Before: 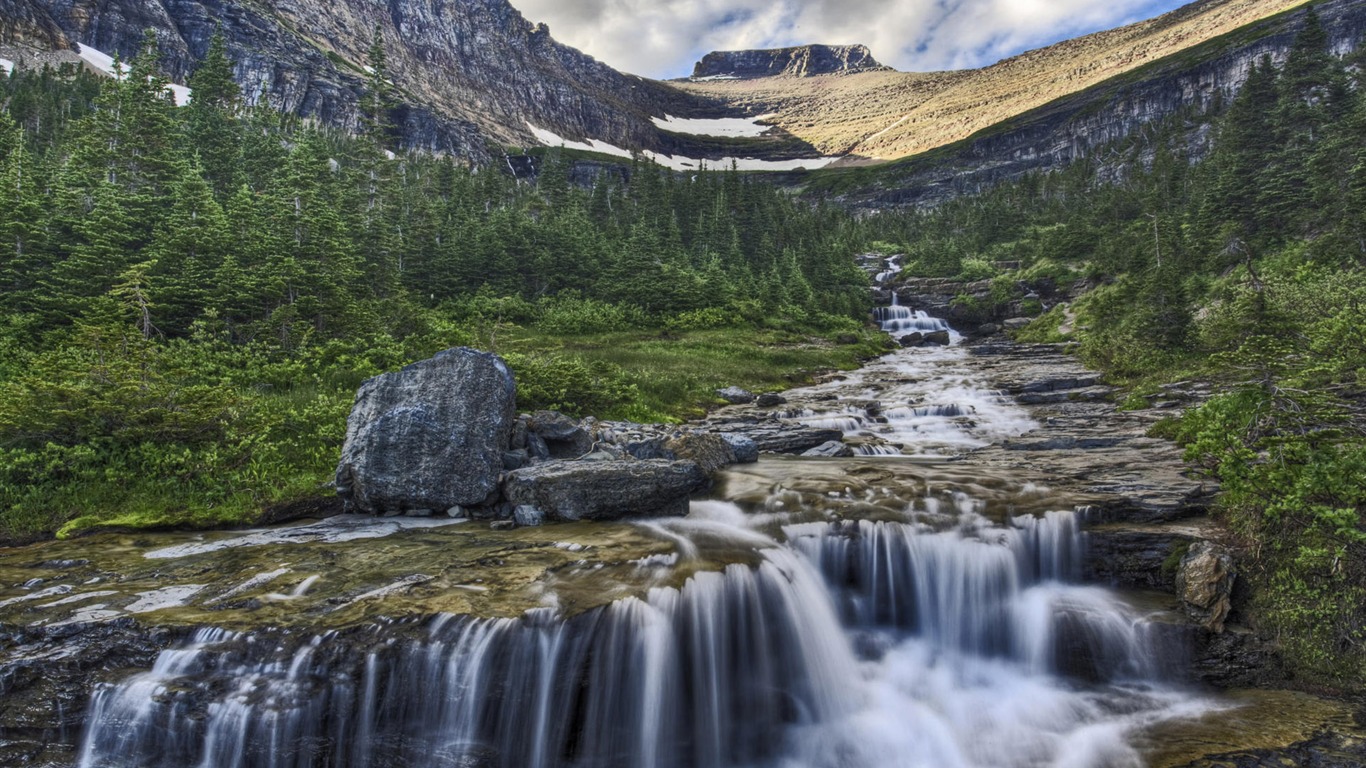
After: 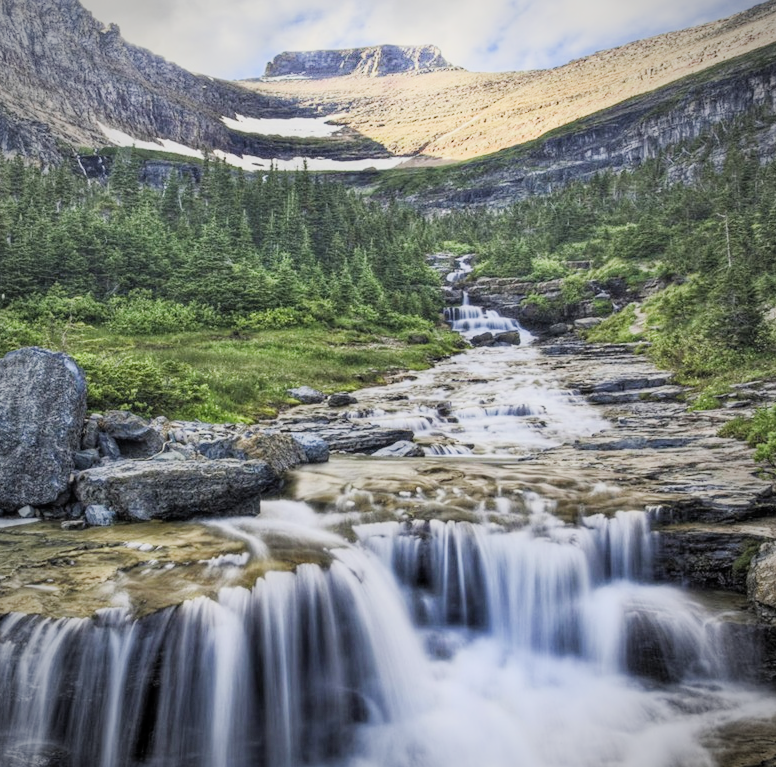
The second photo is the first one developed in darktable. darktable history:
filmic rgb: black relative exposure -9.29 EV, white relative exposure 6.83 EV, threshold 5.95 EV, hardness 3.08, contrast 1.06, enable highlight reconstruction true
vignetting: fall-off radius 60.86%
exposure: black level correction 0, exposure 1.187 EV, compensate highlight preservation false
shadows and highlights: highlights 70.37, soften with gaussian
crop: left 31.443%, top 0.01%, right 11.747%
